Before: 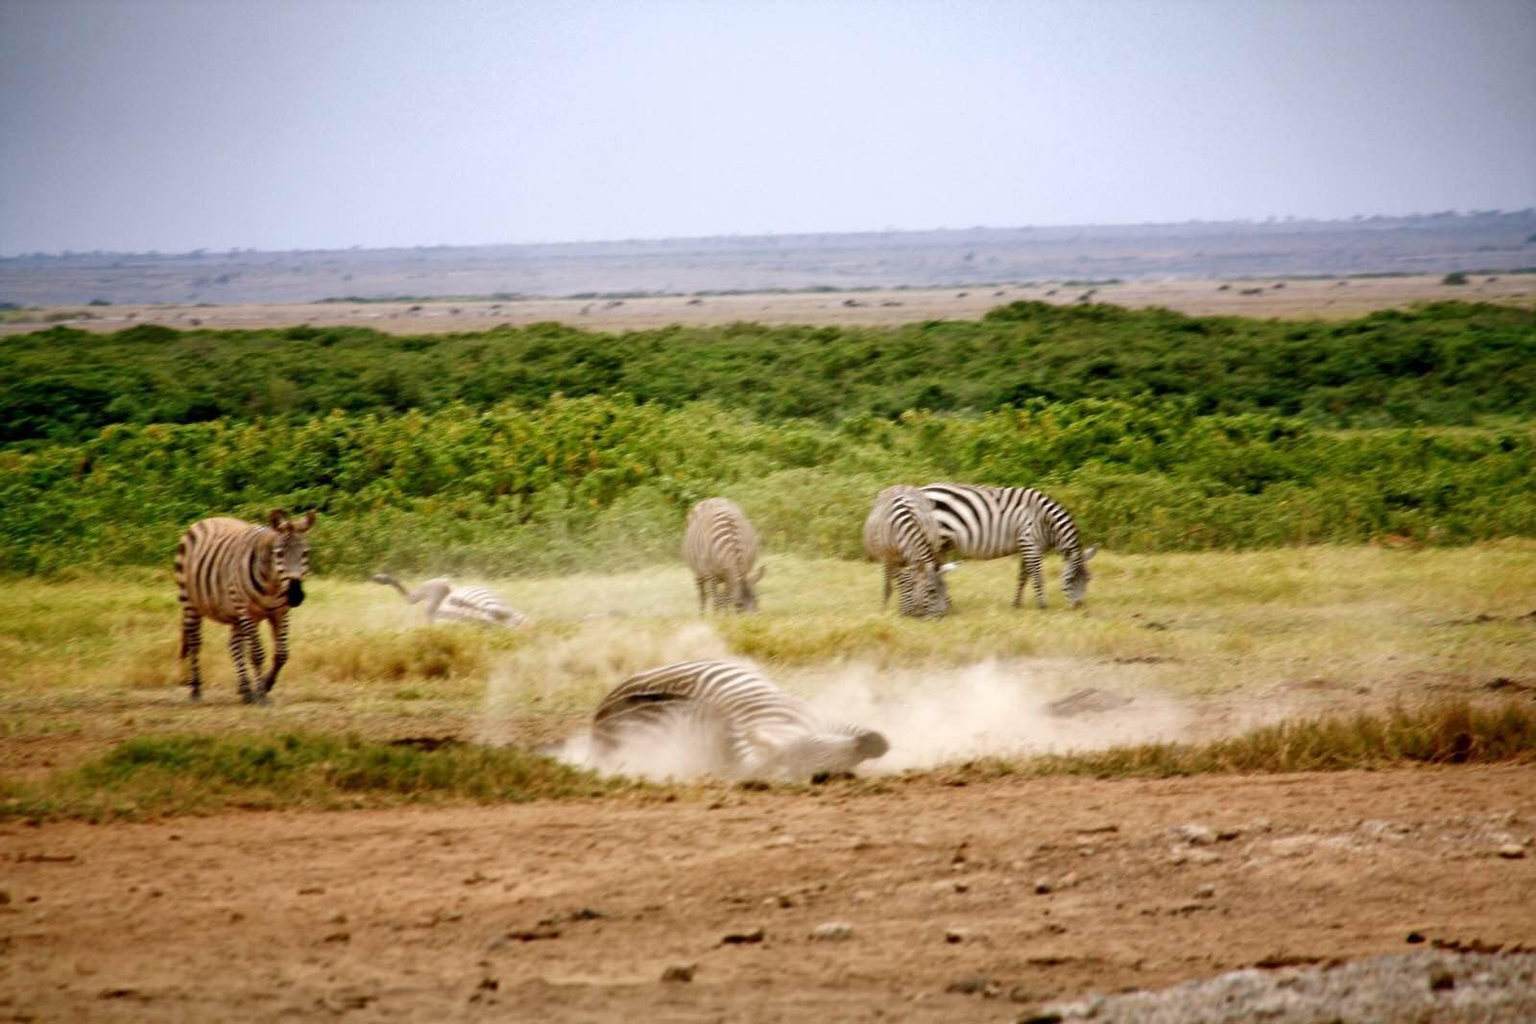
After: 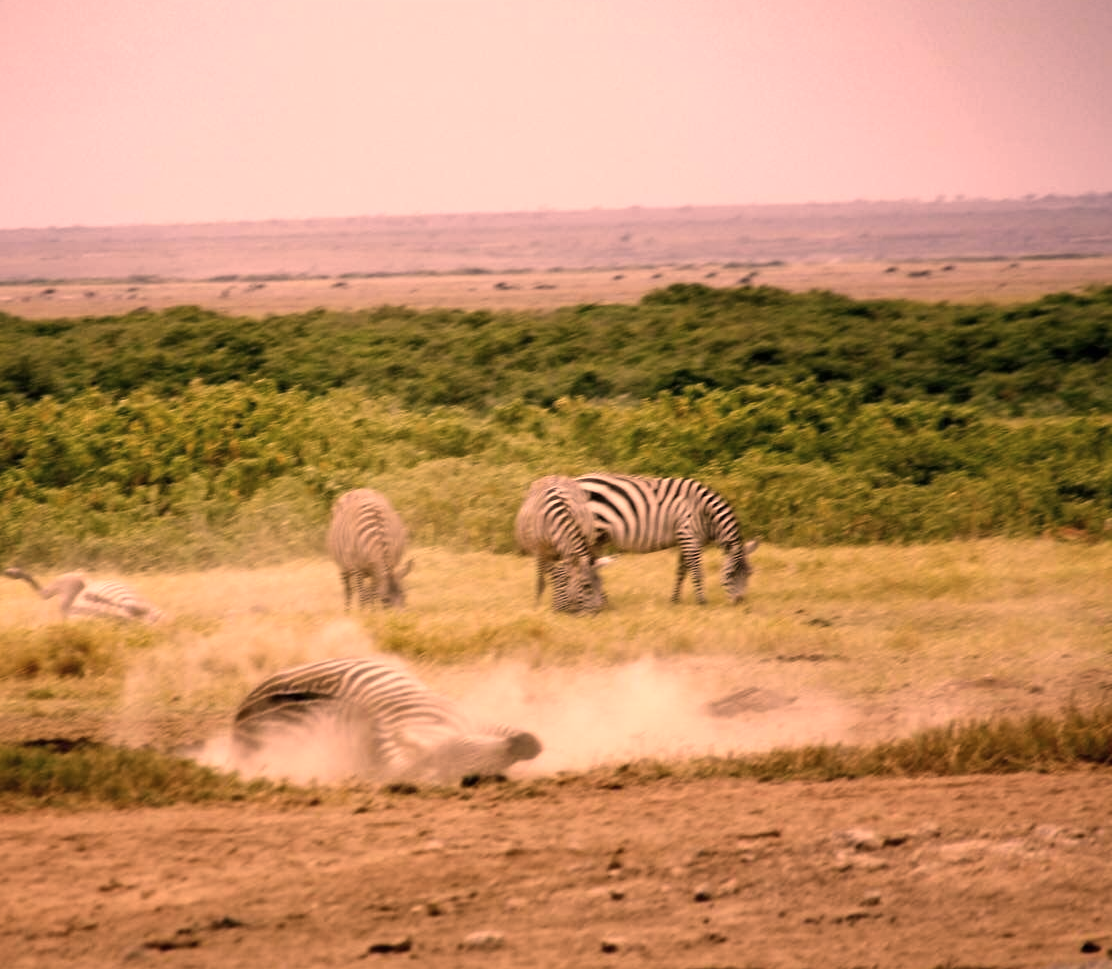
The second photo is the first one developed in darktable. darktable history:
color correction: highlights a* 40, highlights b* 40, saturation 0.69
crop and rotate: left 24.034%, top 2.838%, right 6.406%, bottom 6.299%
